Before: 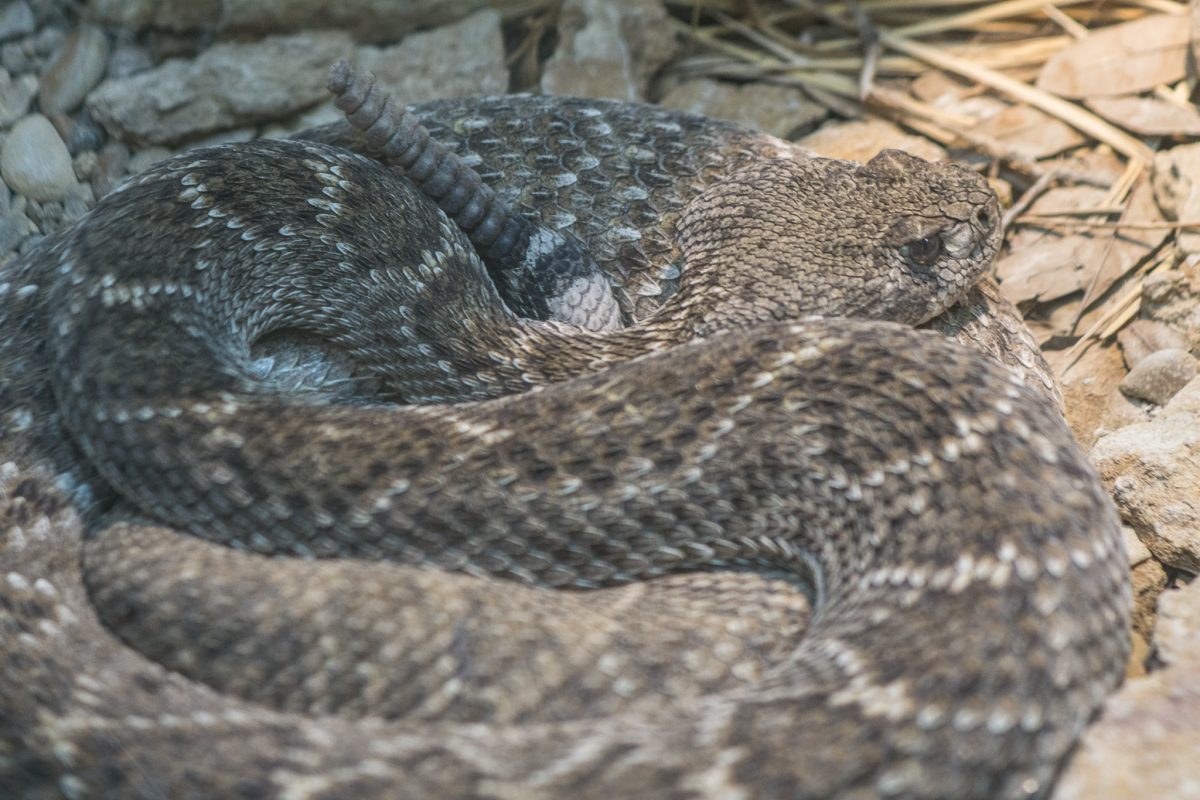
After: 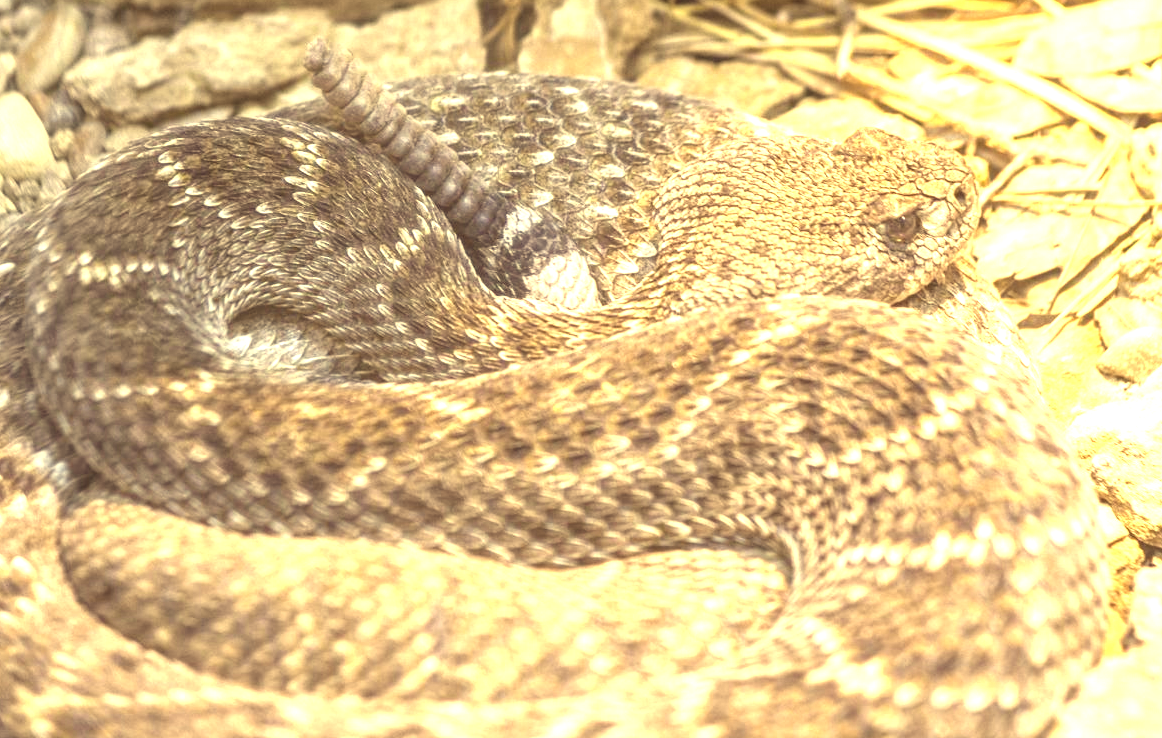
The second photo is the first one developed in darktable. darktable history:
contrast brightness saturation: saturation -0.154
exposure: exposure 1.996 EV, compensate highlight preservation false
crop: left 1.949%, top 2.837%, right 1.199%, bottom 4.884%
color correction: highlights a* 10.06, highlights b* 38.93, shadows a* 14.02, shadows b* 3.19
